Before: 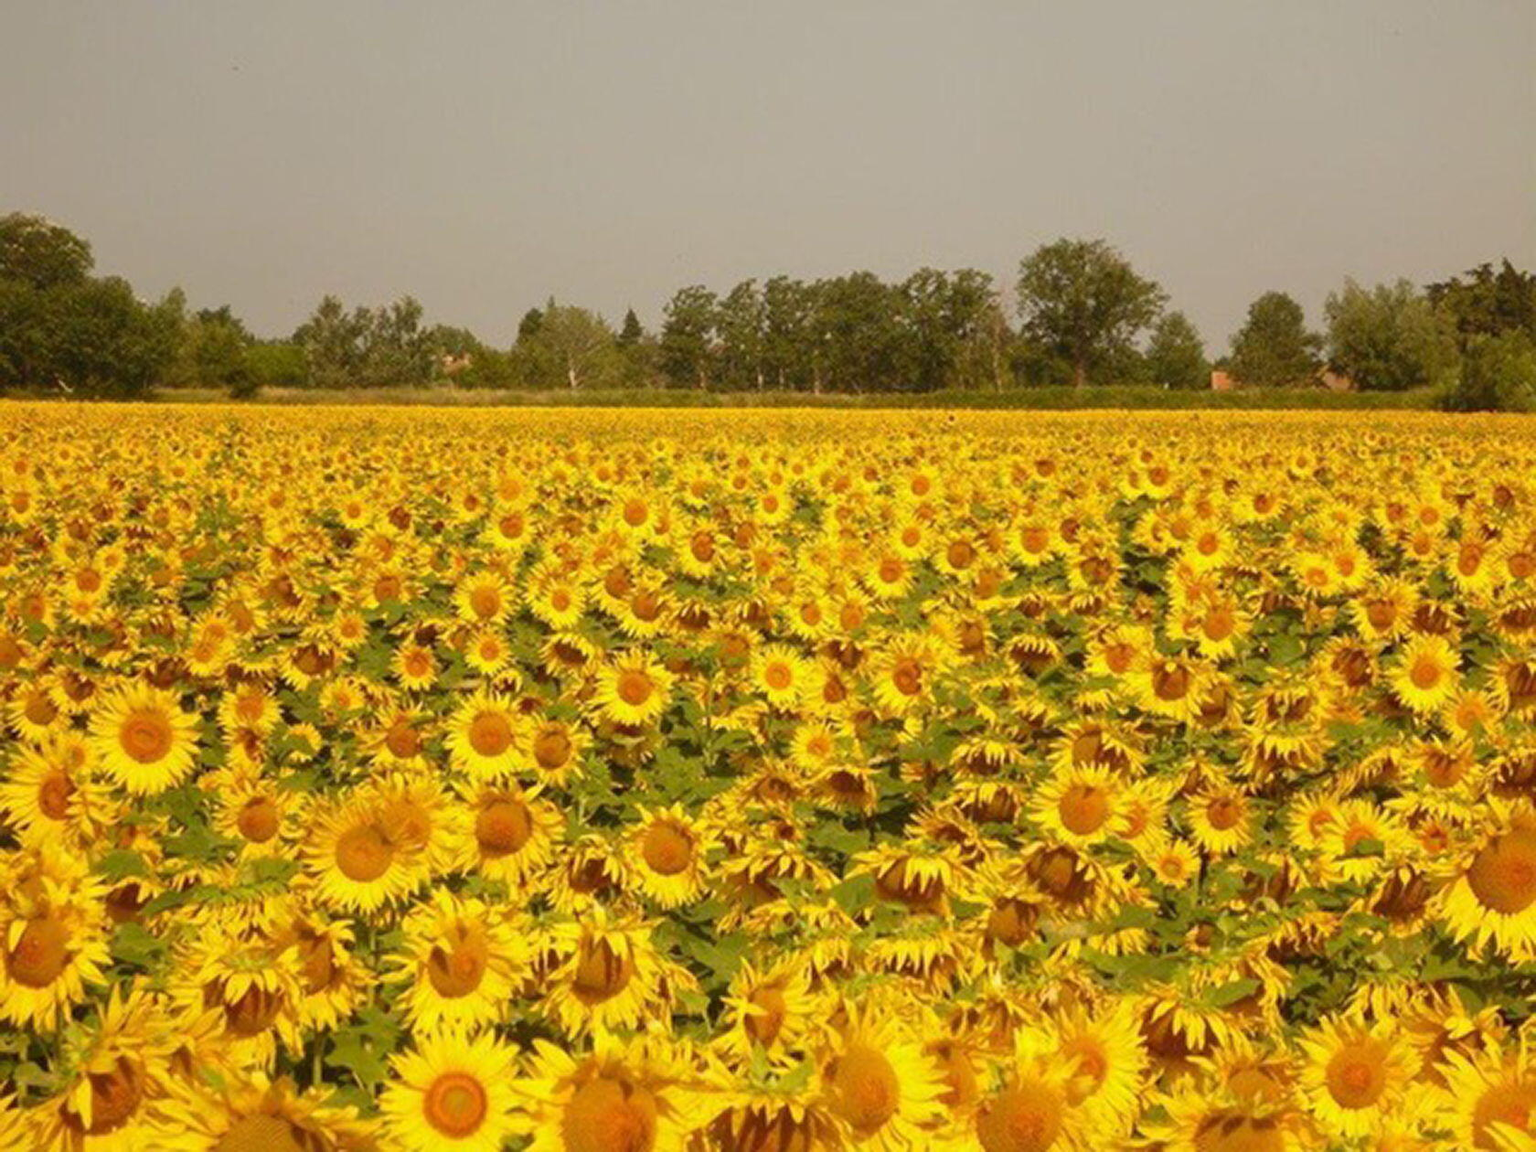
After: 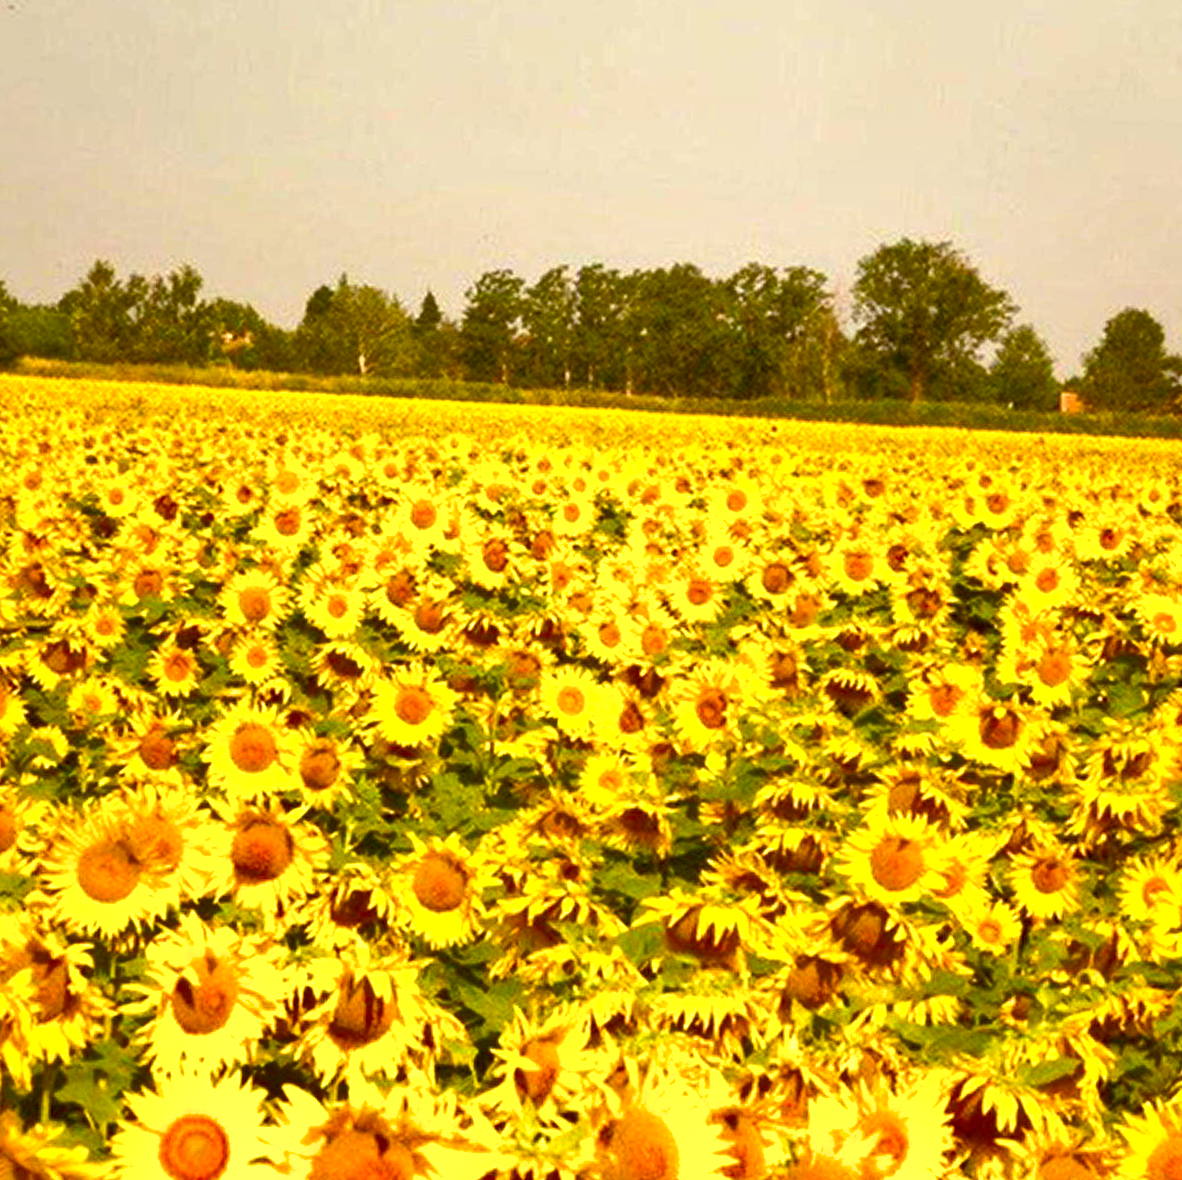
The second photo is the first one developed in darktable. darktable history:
color balance rgb: global offset › luminance -0.98%, linear chroma grading › global chroma 15.177%, perceptual saturation grading › global saturation 20%, perceptual saturation grading › highlights -25.589%, perceptual saturation grading › shadows 25.612%, global vibrance 20%
shadows and highlights: soften with gaussian
crop and rotate: angle -2.89°, left 14.154%, top 0.045%, right 10.833%, bottom 0.081%
tone equalizer: -8 EV -1.12 EV, -7 EV -1.03 EV, -6 EV -0.892 EV, -5 EV -0.598 EV, -3 EV 0.607 EV, -2 EV 0.854 EV, -1 EV 0.995 EV, +0 EV 1.08 EV, smoothing diameter 24.79%, edges refinement/feathering 9.07, preserve details guided filter
